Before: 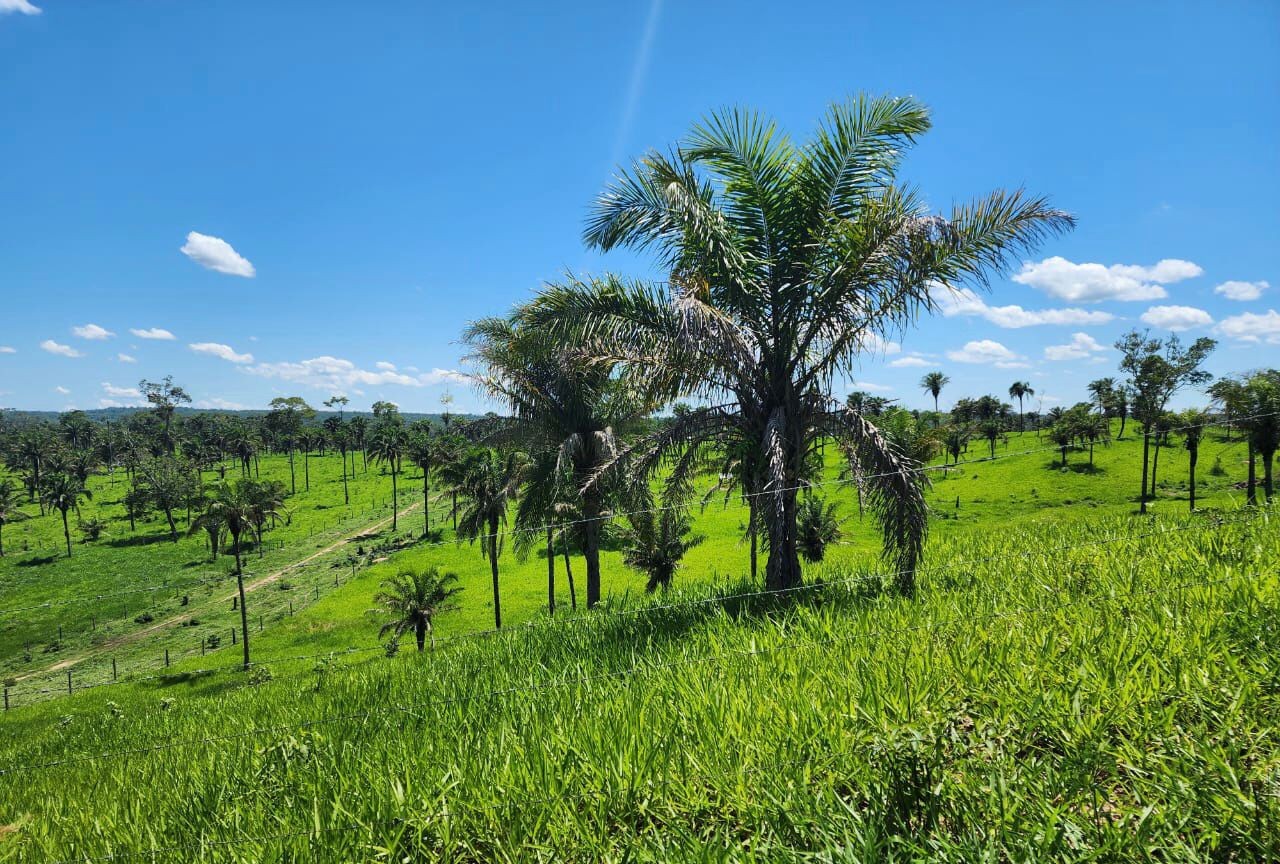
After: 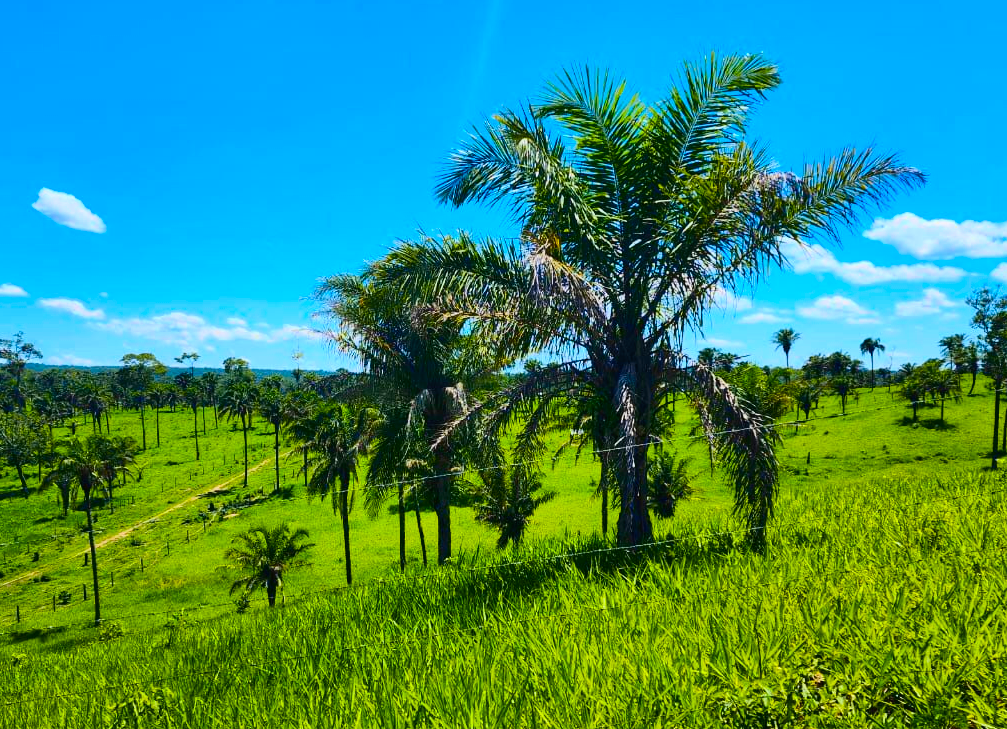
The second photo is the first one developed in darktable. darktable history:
crop: left 11.671%, top 5.135%, right 9.599%, bottom 10.46%
color balance rgb: linear chroma grading › global chroma 0.698%, perceptual saturation grading › global saturation 30%, global vibrance 50.226%
tone curve: curves: ch0 [(0, 0.011) (0.139, 0.106) (0.295, 0.271) (0.499, 0.523) (0.739, 0.782) (0.857, 0.879) (1, 0.967)]; ch1 [(0, 0) (0.272, 0.249) (0.388, 0.385) (0.469, 0.456) (0.495, 0.497) (0.524, 0.518) (0.602, 0.623) (0.725, 0.779) (1, 1)]; ch2 [(0, 0) (0.125, 0.089) (0.353, 0.329) (0.443, 0.408) (0.502, 0.499) (0.548, 0.549) (0.608, 0.635) (1, 1)], color space Lab, independent channels, preserve colors none
